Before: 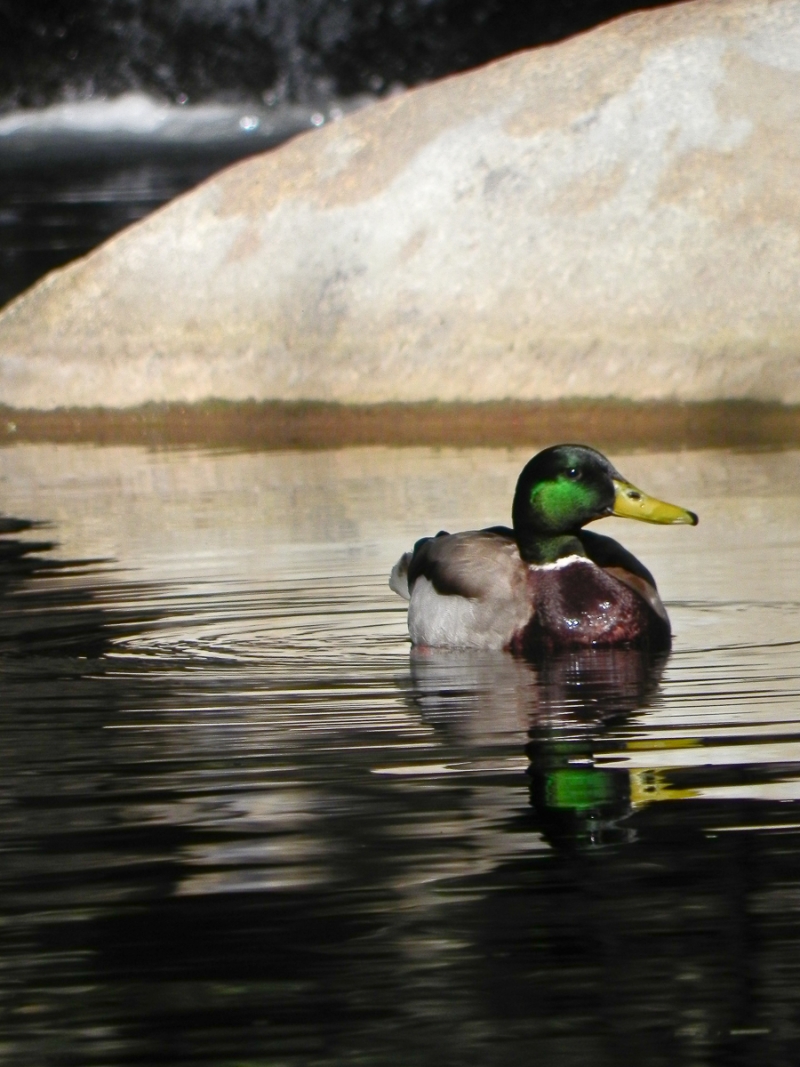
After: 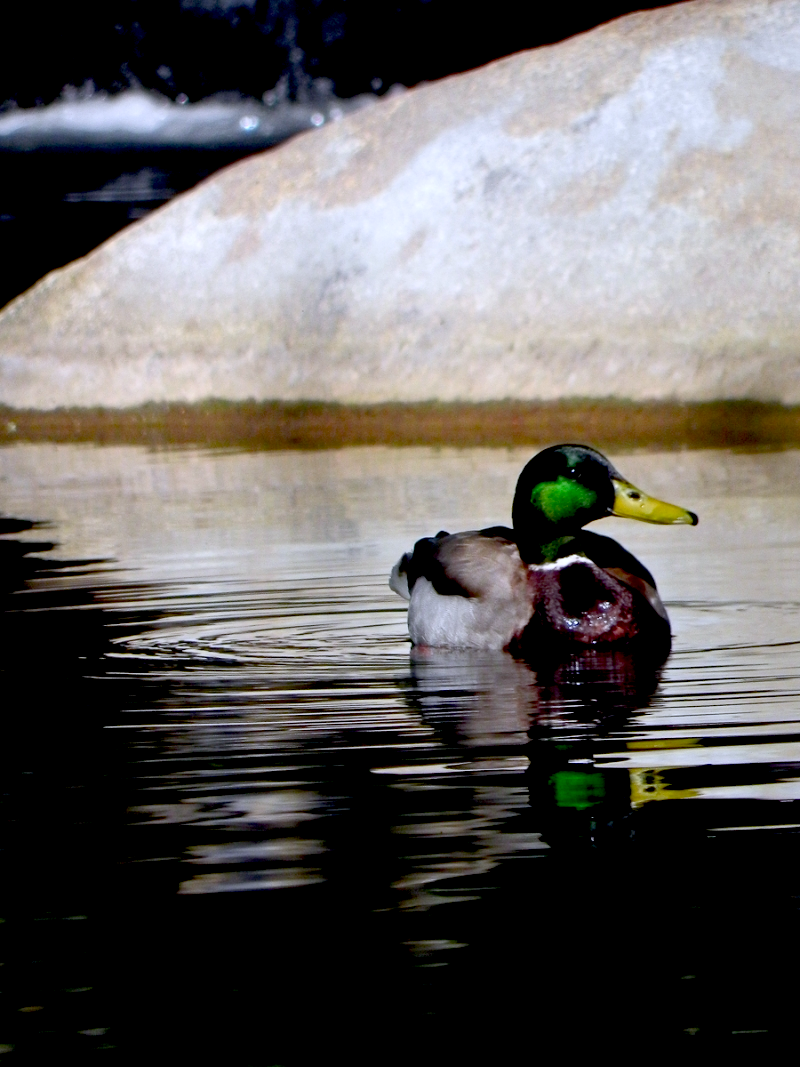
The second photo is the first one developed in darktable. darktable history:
white balance: red 0.967, blue 1.119, emerald 0.756
exposure: black level correction 0.047, exposure 0.013 EV, compensate highlight preservation false
